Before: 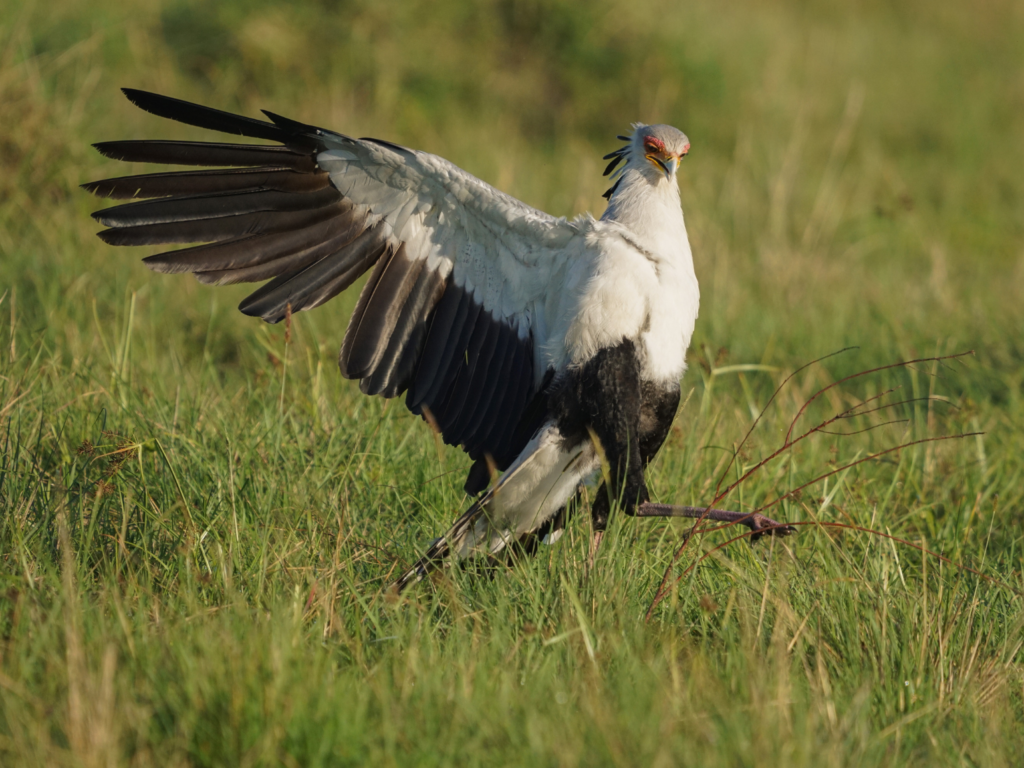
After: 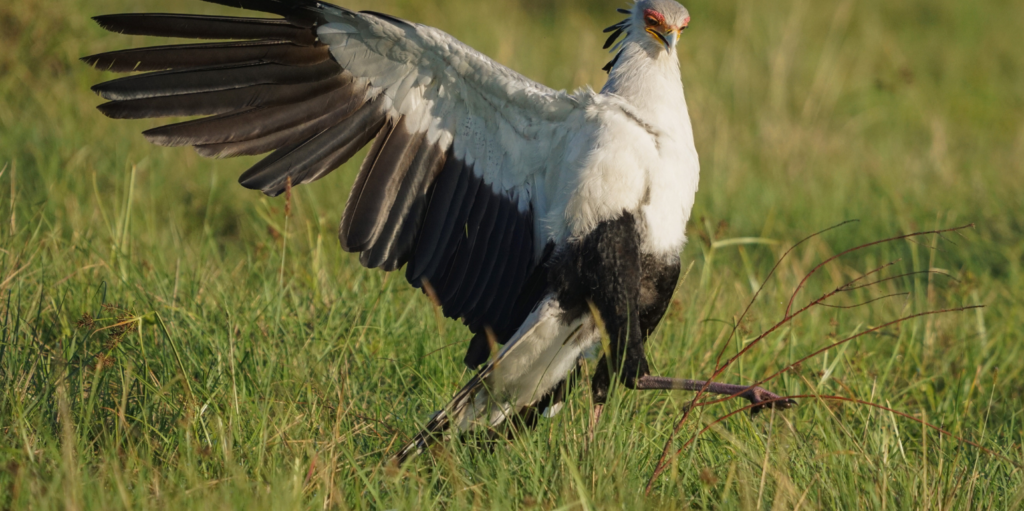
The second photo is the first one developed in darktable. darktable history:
crop: top 16.628%, bottom 16.715%
